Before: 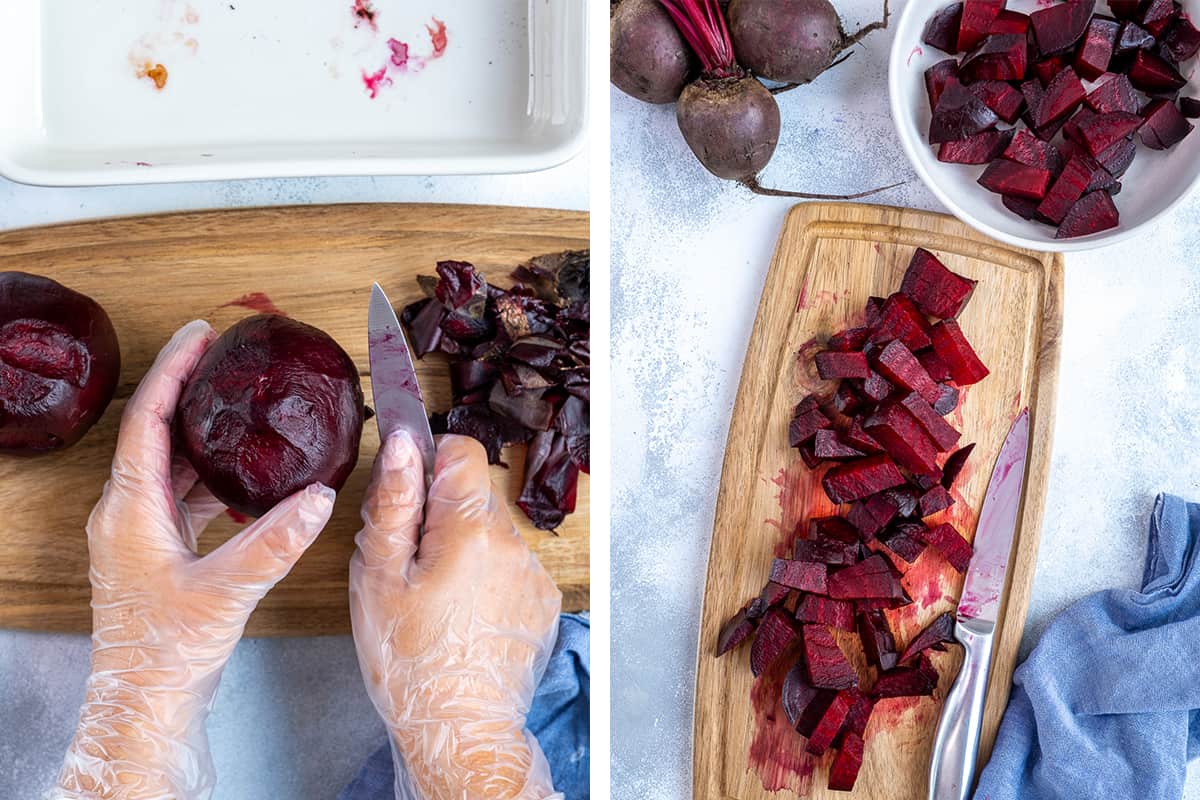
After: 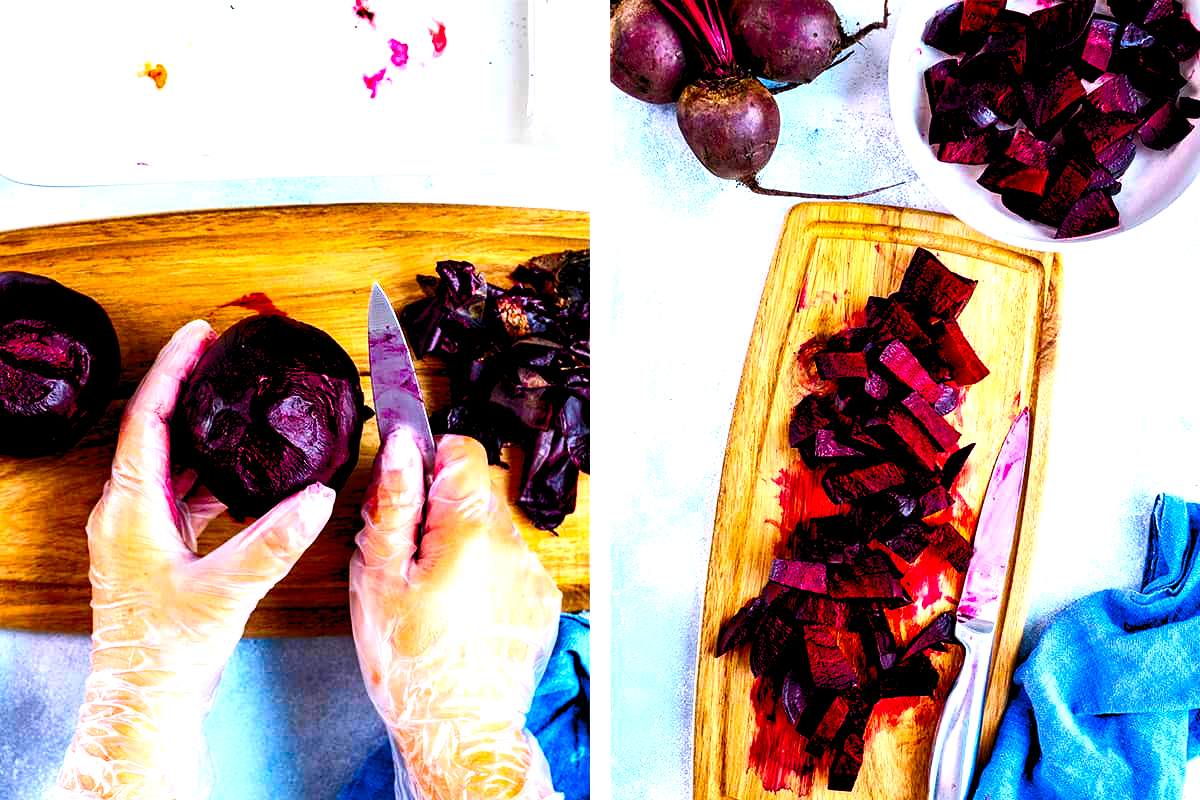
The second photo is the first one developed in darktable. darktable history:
color balance rgb: linear chroma grading › global chroma 9%, perceptual saturation grading › global saturation 36%, perceptual saturation grading › shadows 35%, perceptual brilliance grading › global brilliance 21.21%, perceptual brilliance grading › shadows -35%, global vibrance 21.21%
levels: black 3.83%, white 90.64%, levels [0.044, 0.416, 0.908]
contrast brightness saturation: contrast 0.22, brightness -0.19, saturation 0.24
